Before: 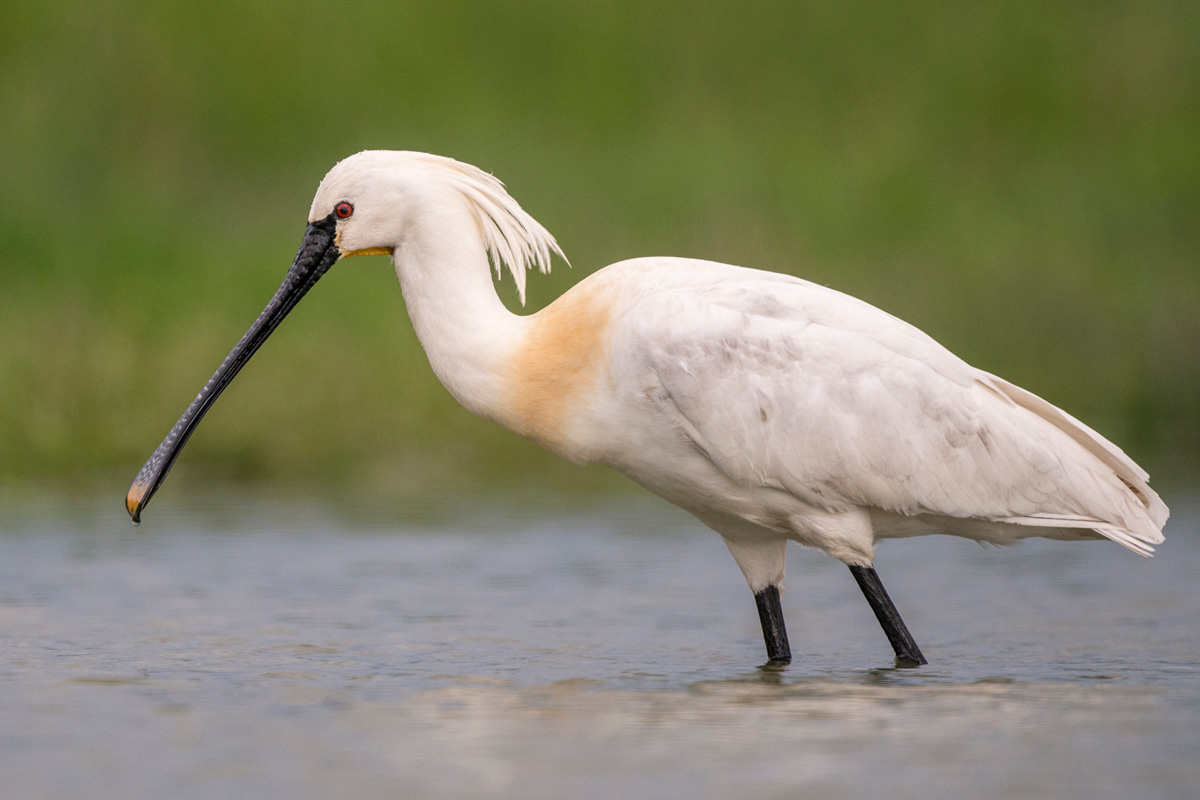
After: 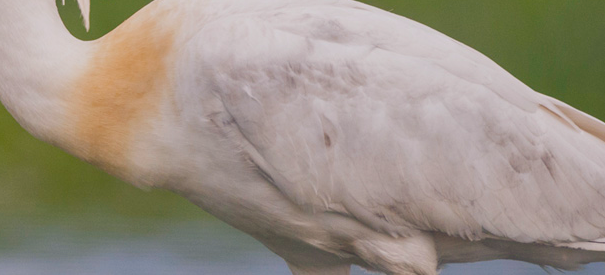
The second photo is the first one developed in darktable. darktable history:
tone equalizer: -8 EV -0.001 EV, -7 EV 0.003 EV, -6 EV -0.044 EV, -5 EV 0.018 EV, -4 EV -0.014 EV, -3 EV 0.031 EV, -2 EV -0.067 EV, -1 EV -0.274 EV, +0 EV -0.578 EV
crop: left 36.383%, top 34.425%, right 13.148%, bottom 31.1%
color balance rgb: shadows lift › chroma 2.02%, shadows lift › hue 222.36°, highlights gain › chroma 0.157%, highlights gain › hue 332.07°, global offset › chroma 0.251%, global offset › hue 256.16°, perceptual saturation grading › global saturation 44.581%, perceptual saturation grading › highlights -50.021%, perceptual saturation grading › shadows 31.193%, global vibrance 20%
